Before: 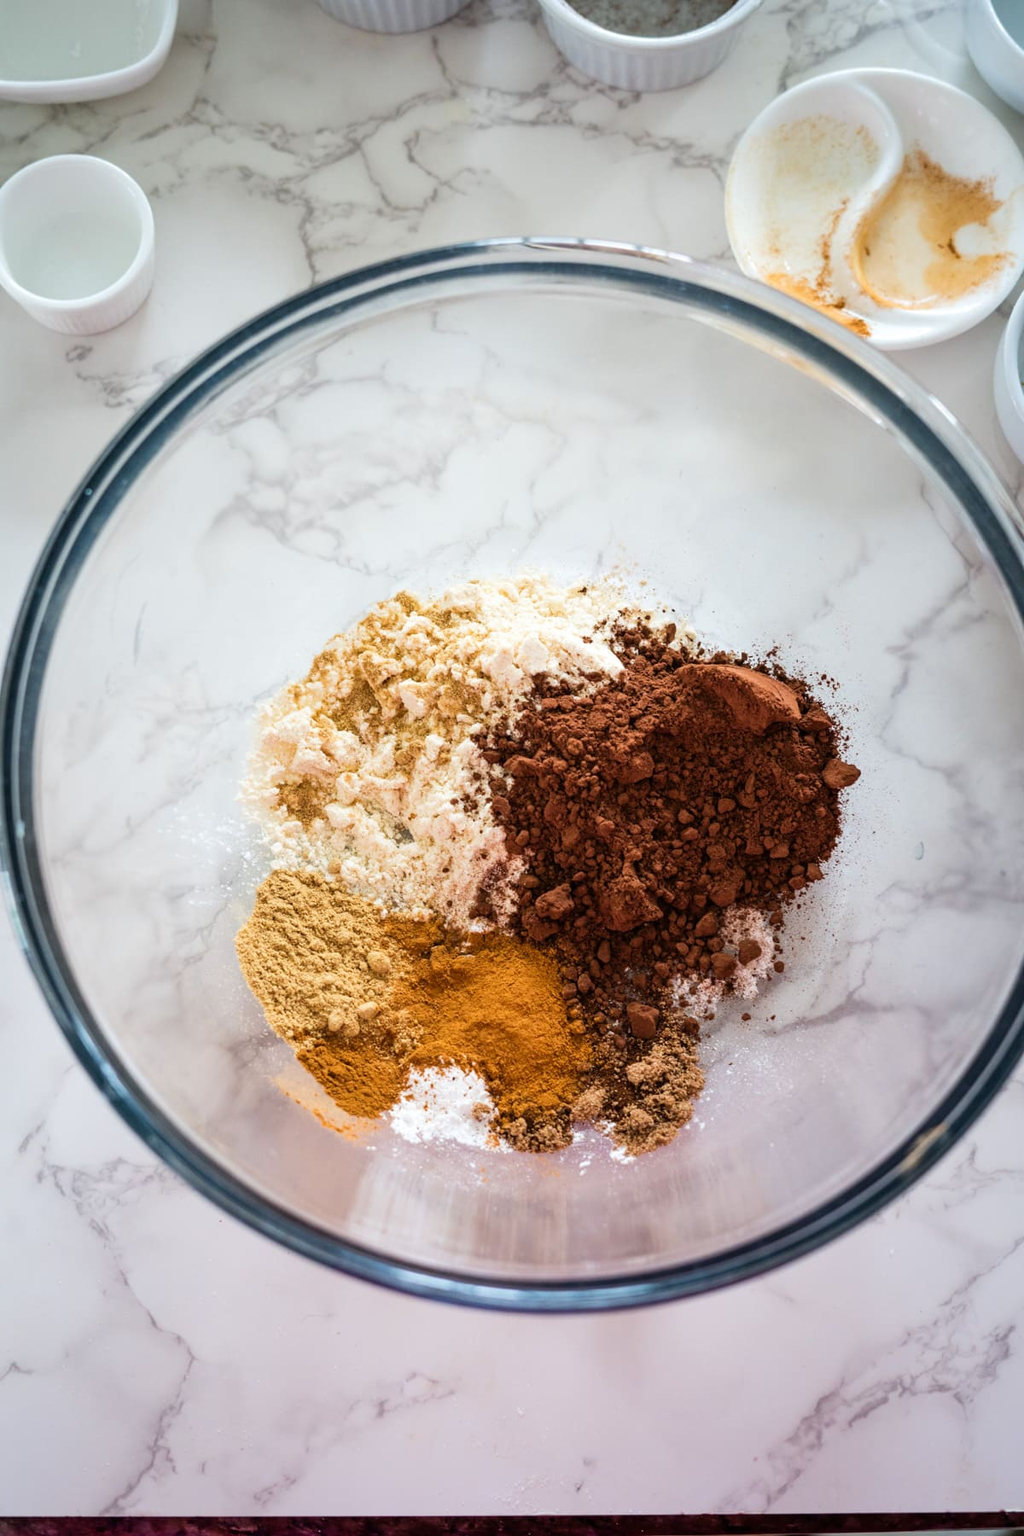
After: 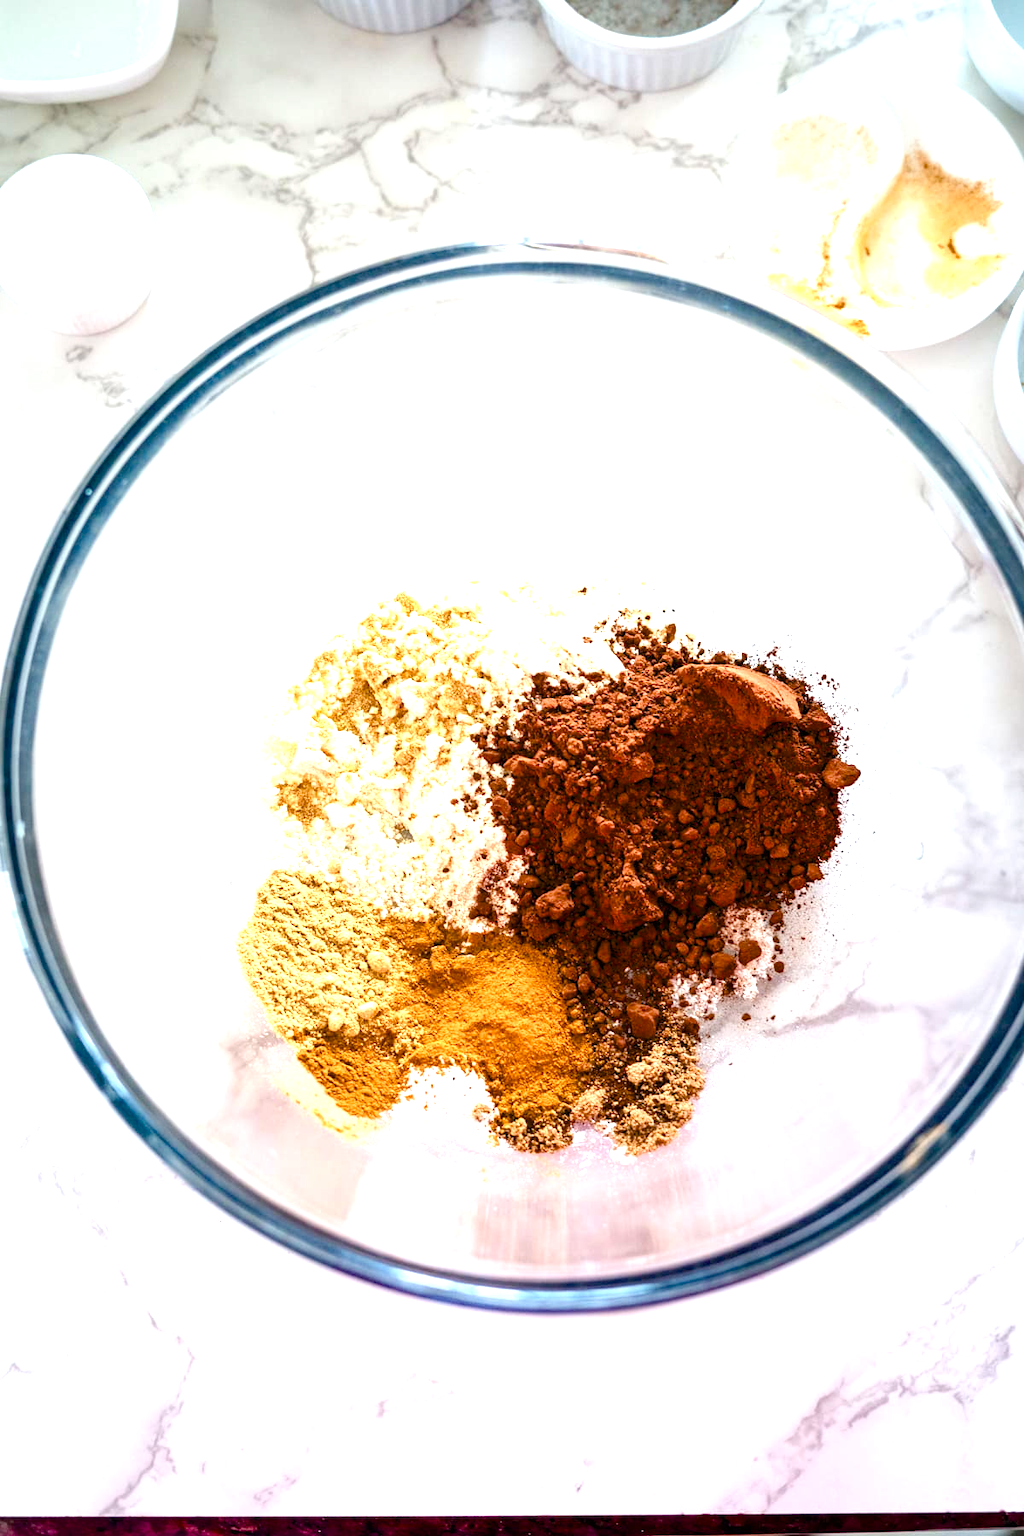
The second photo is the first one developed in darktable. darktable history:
exposure: black level correction 0, exposure 1.104 EV, compensate highlight preservation false
color balance rgb: shadows lift › chroma 2.965%, shadows lift › hue 242.58°, perceptual saturation grading › global saturation 20%, perceptual saturation grading › highlights -25.521%, perceptual saturation grading › shadows 25.198%, perceptual brilliance grading › mid-tones 9.373%, perceptual brilliance grading › shadows 14.195%, global vibrance 15.797%, saturation formula JzAzBz (2021)
tone equalizer: -8 EV -1.86 EV, -7 EV -1.15 EV, -6 EV -1.64 EV
